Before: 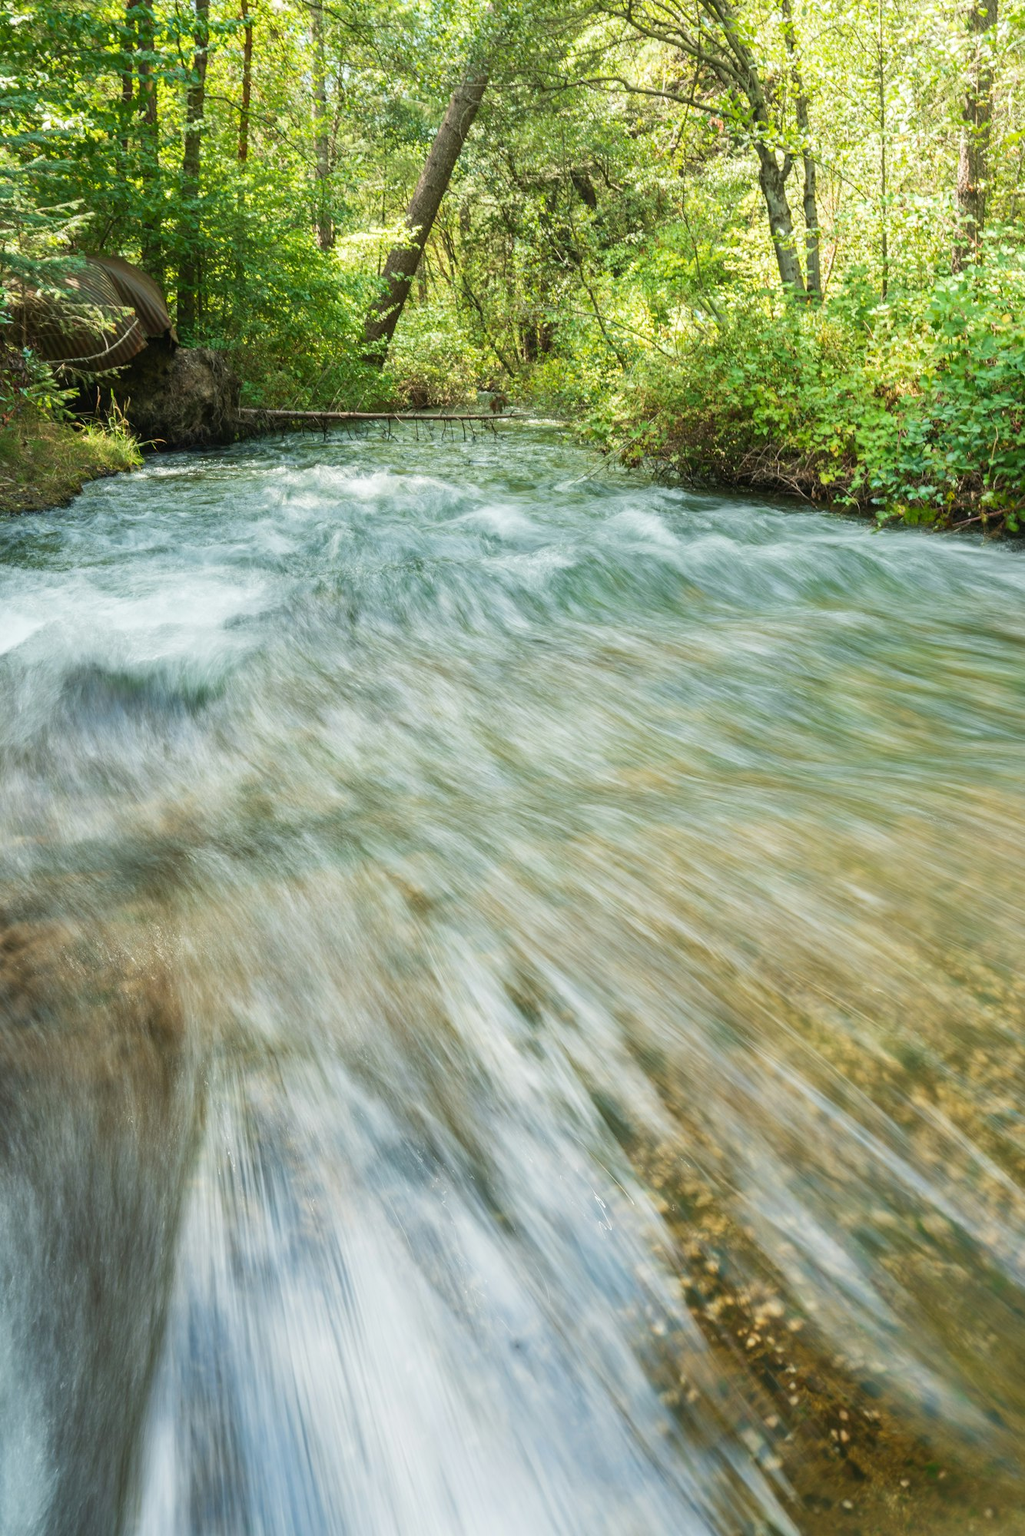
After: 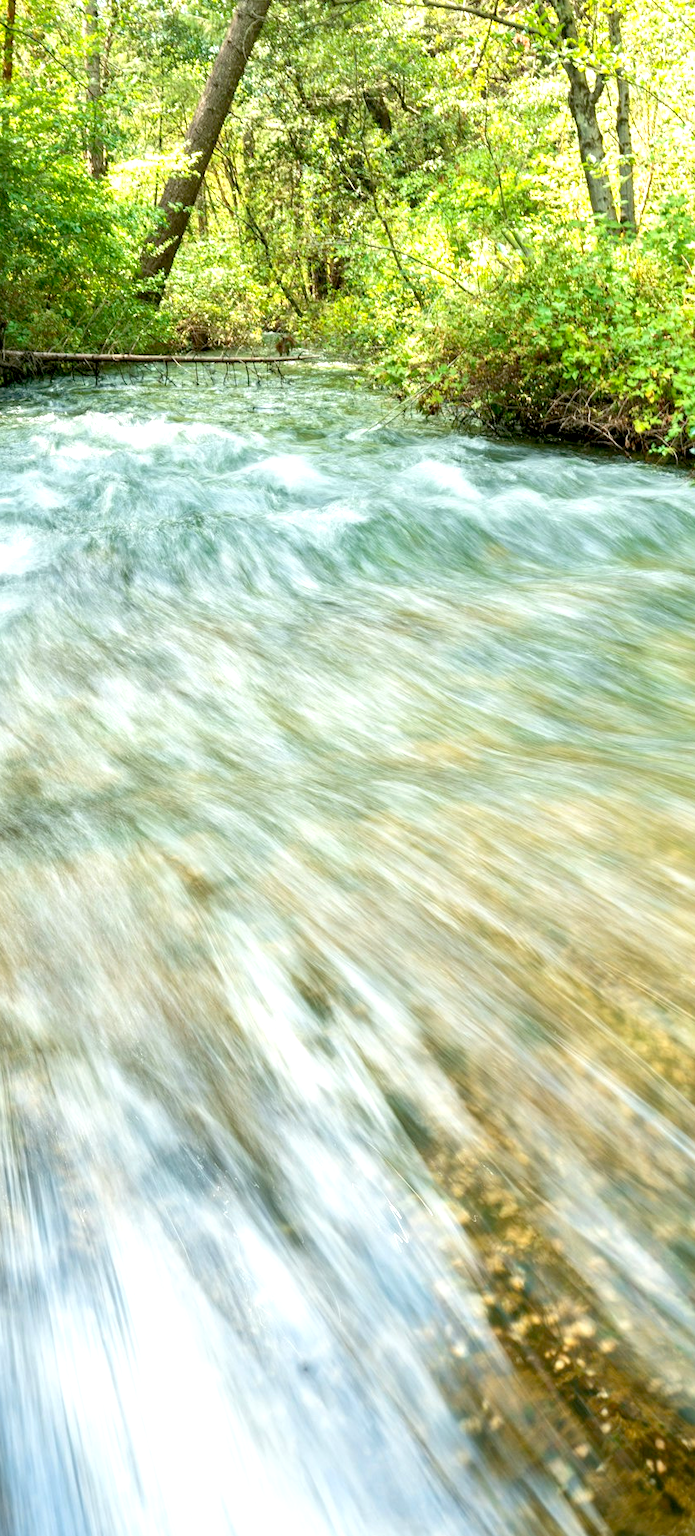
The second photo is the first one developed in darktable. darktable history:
exposure: black level correction 0.012, exposure 0.695 EV, compensate highlight preservation false
crop and rotate: left 23.048%, top 5.621%, right 14.386%, bottom 2.326%
